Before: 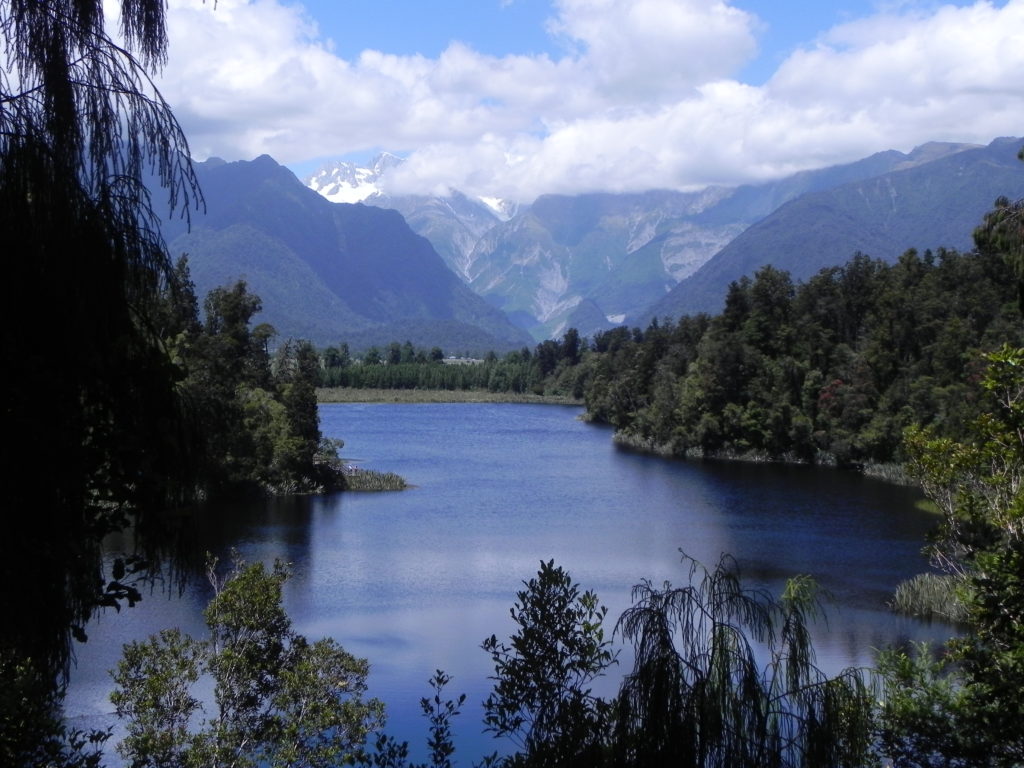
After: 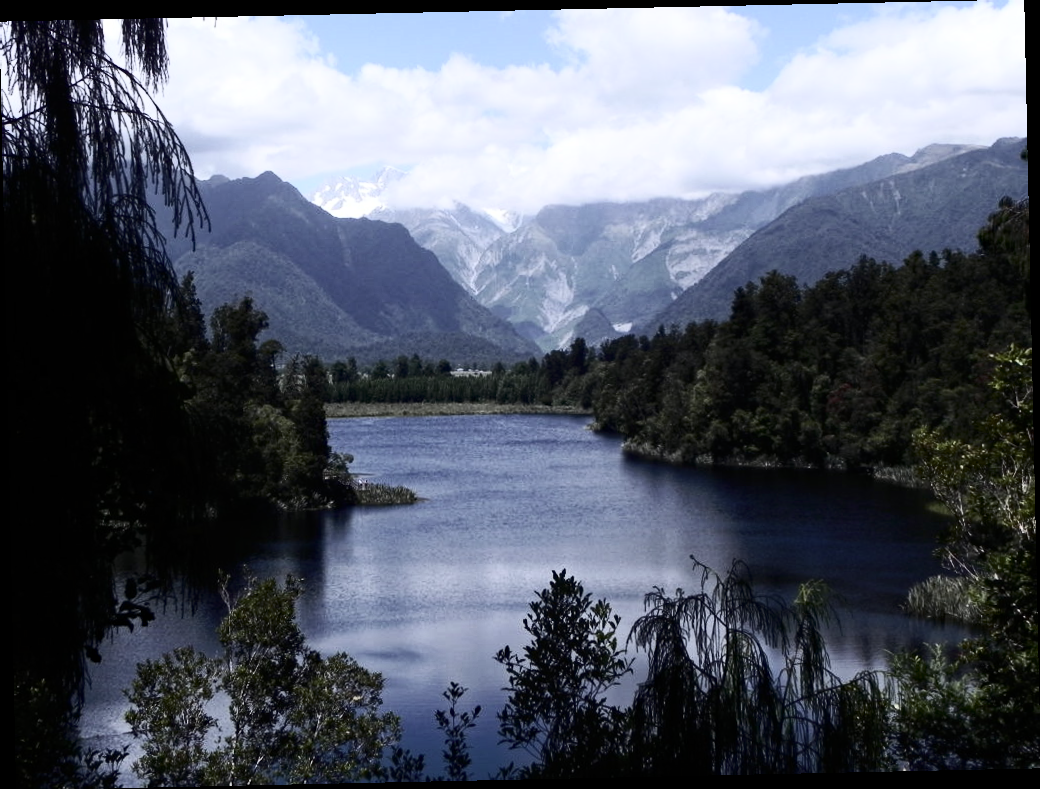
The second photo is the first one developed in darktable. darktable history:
contrast brightness saturation: contrast 0.4, brightness 0.05, saturation 0.25
rotate and perspective: rotation -1.24°, automatic cropping off
color correction: saturation 0.5
haze removal: compatibility mode true, adaptive false
